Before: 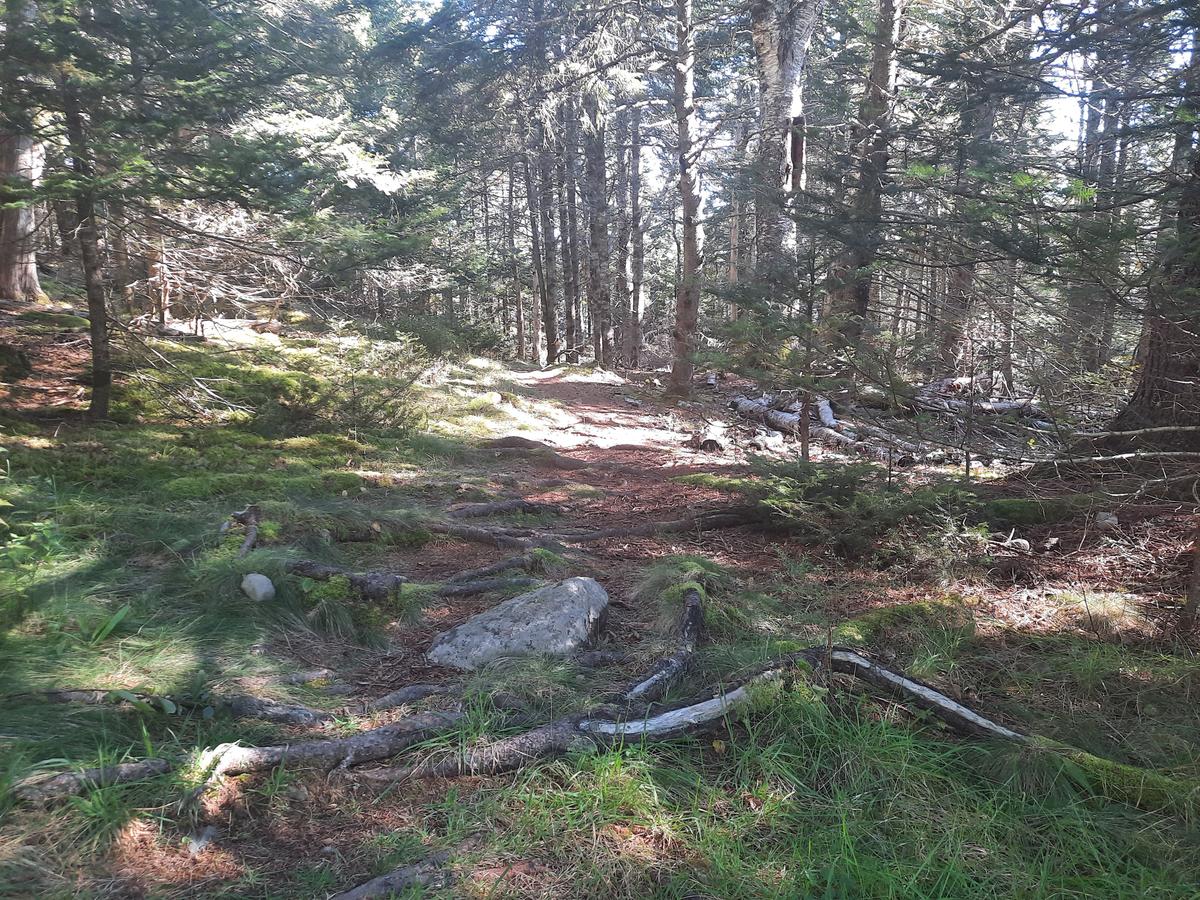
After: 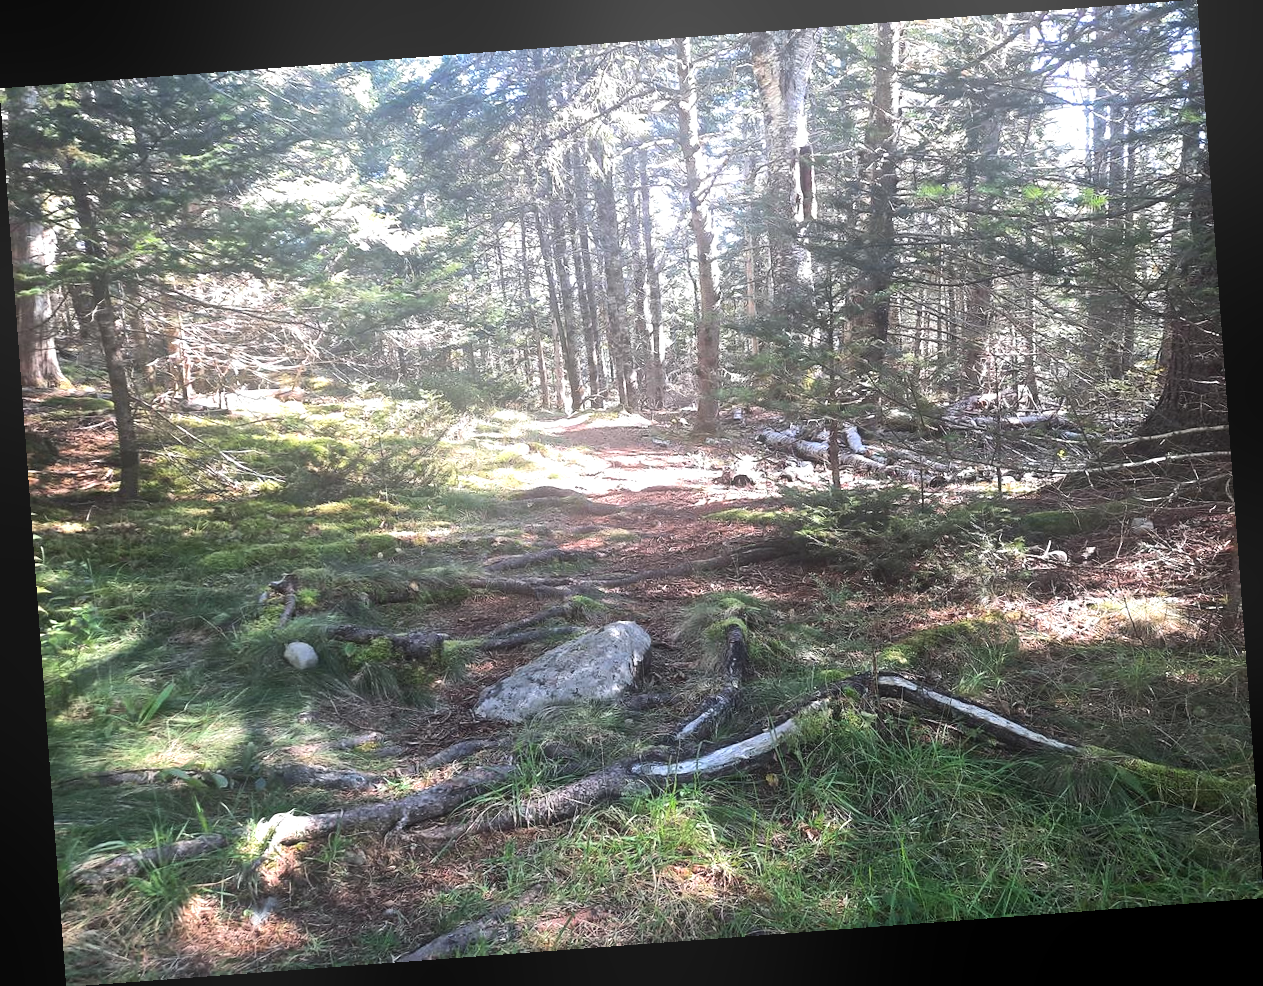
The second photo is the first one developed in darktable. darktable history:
tone equalizer: -8 EV -0.75 EV, -7 EV -0.7 EV, -6 EV -0.6 EV, -5 EV -0.4 EV, -3 EV 0.4 EV, -2 EV 0.6 EV, -1 EV 0.7 EV, +0 EV 0.75 EV, edges refinement/feathering 500, mask exposure compensation -1.57 EV, preserve details no
rotate and perspective: rotation -4.25°, automatic cropping off
bloom: on, module defaults
